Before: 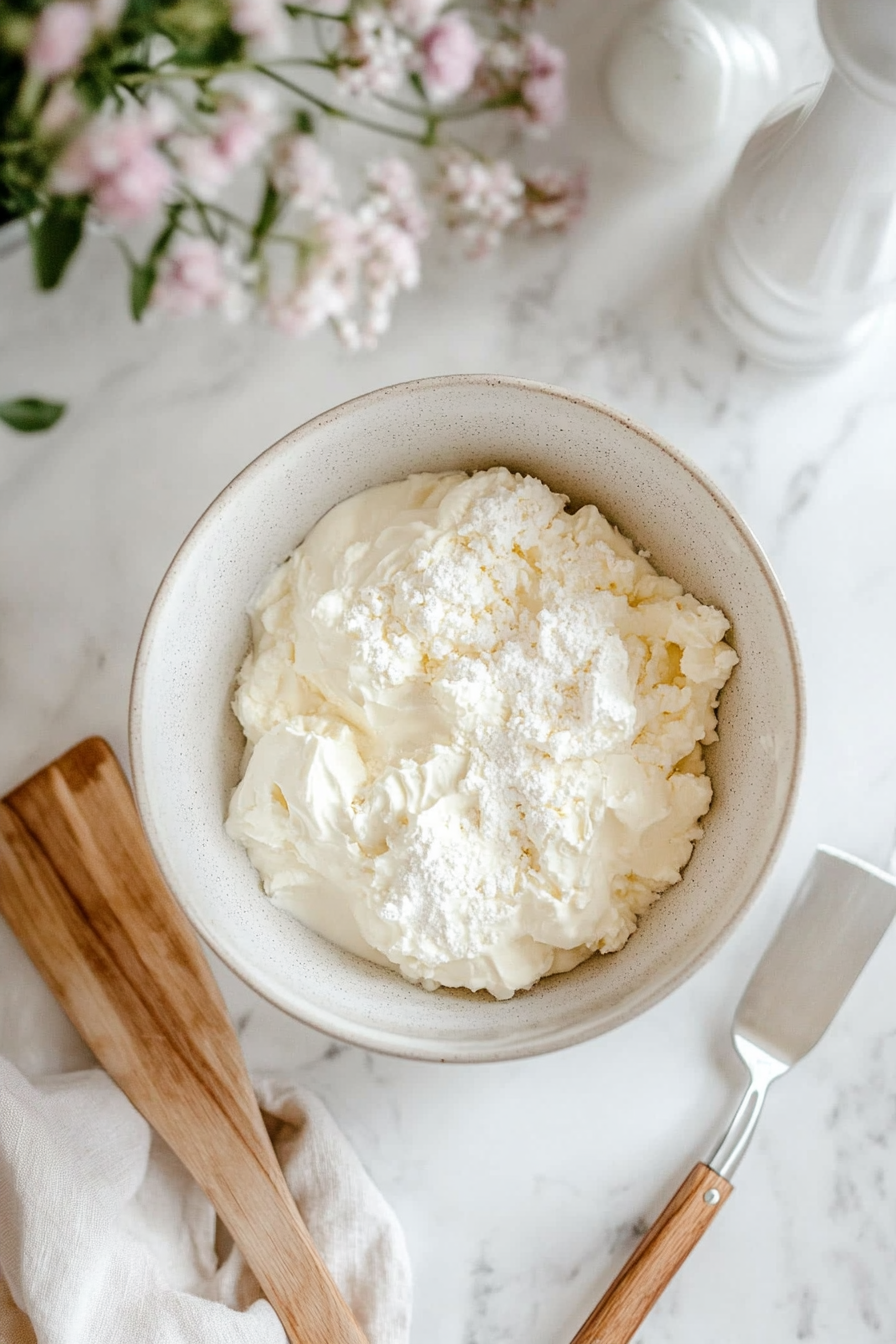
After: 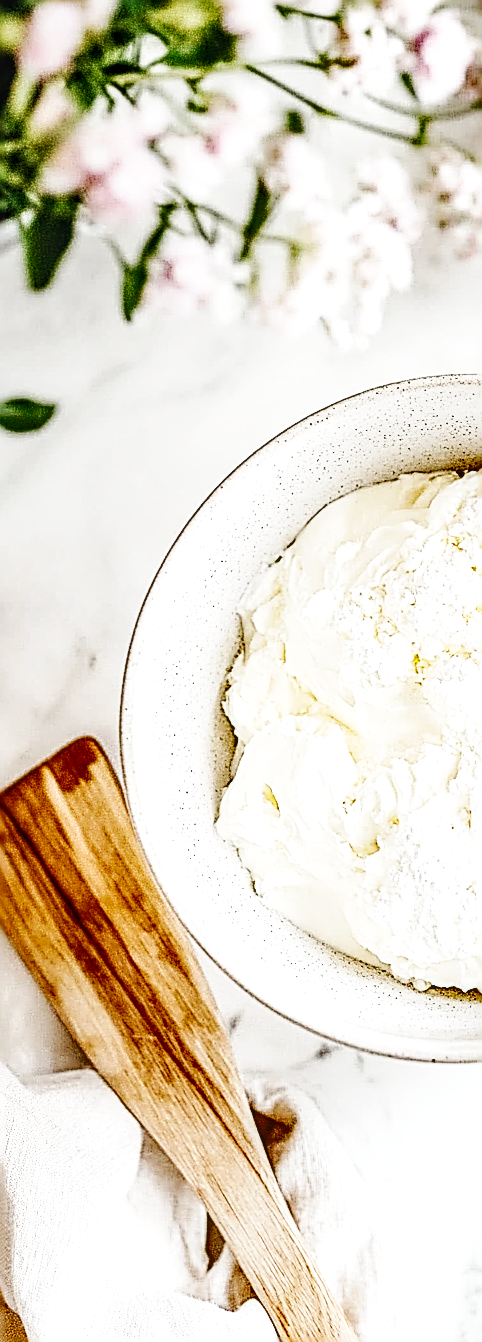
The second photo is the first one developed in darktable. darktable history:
exposure: exposure 0.201 EV, compensate highlight preservation false
crop: left 1.018%, right 45.135%, bottom 0.083%
sharpen: amount 1.985
shadows and highlights: soften with gaussian
local contrast: detail 130%
contrast brightness saturation: saturation -0.064
base curve: curves: ch0 [(0, 0) (0.007, 0.004) (0.027, 0.03) (0.046, 0.07) (0.207, 0.54) (0.442, 0.872) (0.673, 0.972) (1, 1)], preserve colors none
